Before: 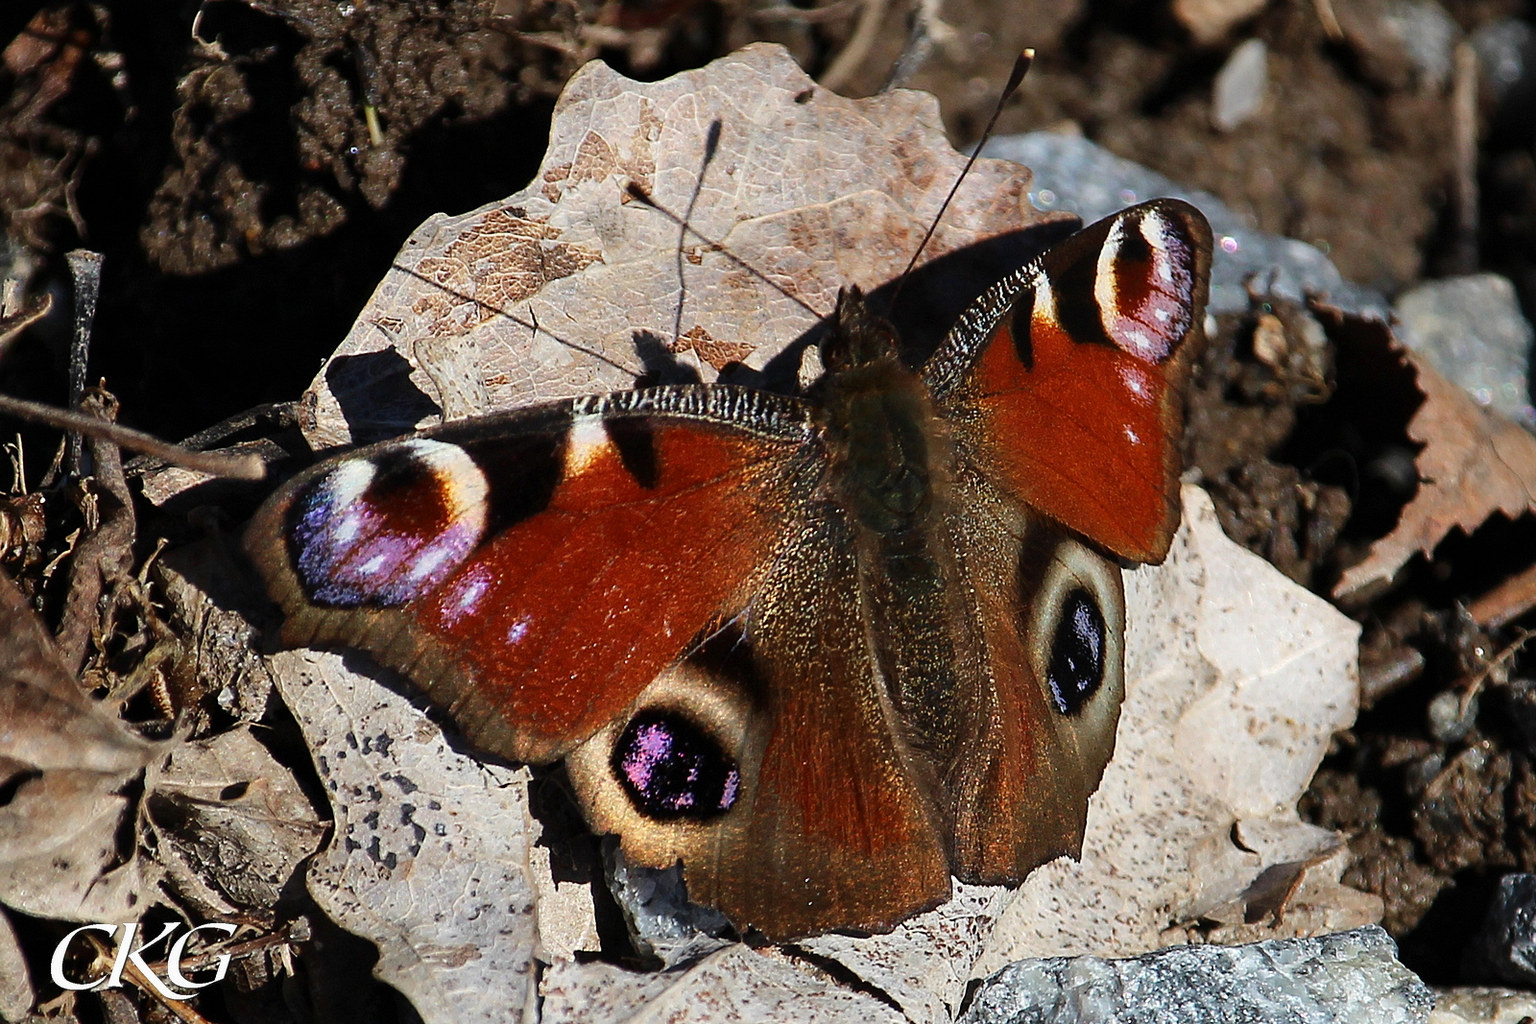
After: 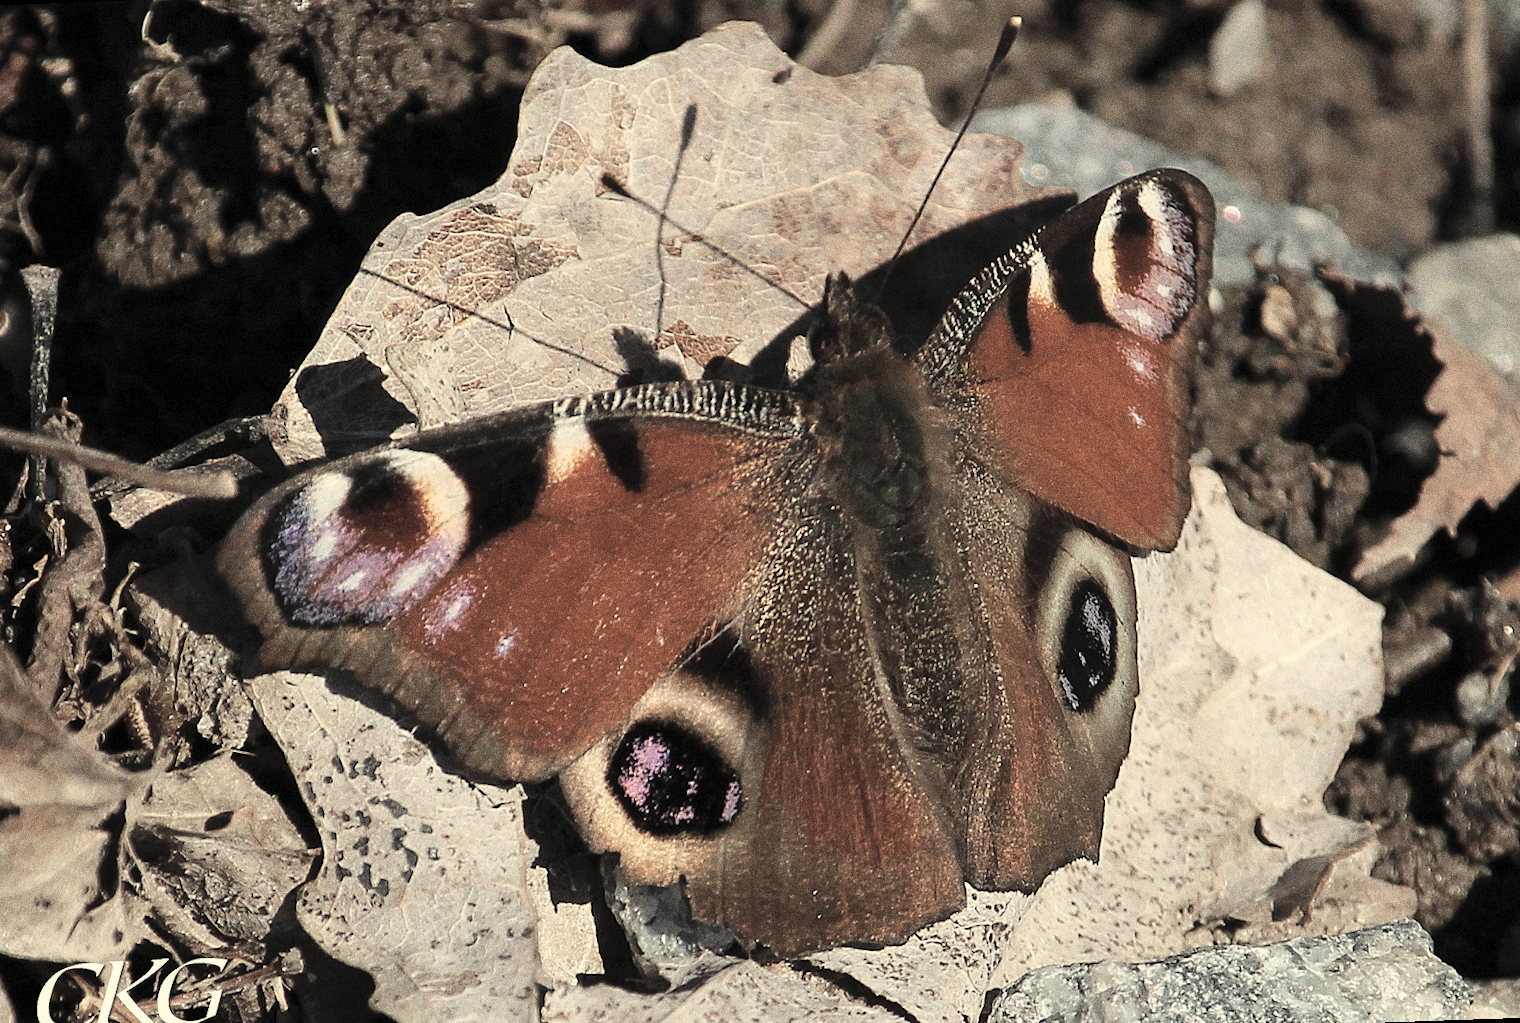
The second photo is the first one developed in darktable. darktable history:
grain: coarseness 0.09 ISO, strength 40%
white balance: red 1.08, blue 0.791
contrast brightness saturation: brightness 0.18, saturation -0.5
rotate and perspective: rotation -2.12°, lens shift (vertical) 0.009, lens shift (horizontal) -0.008, automatic cropping original format, crop left 0.036, crop right 0.964, crop top 0.05, crop bottom 0.959
